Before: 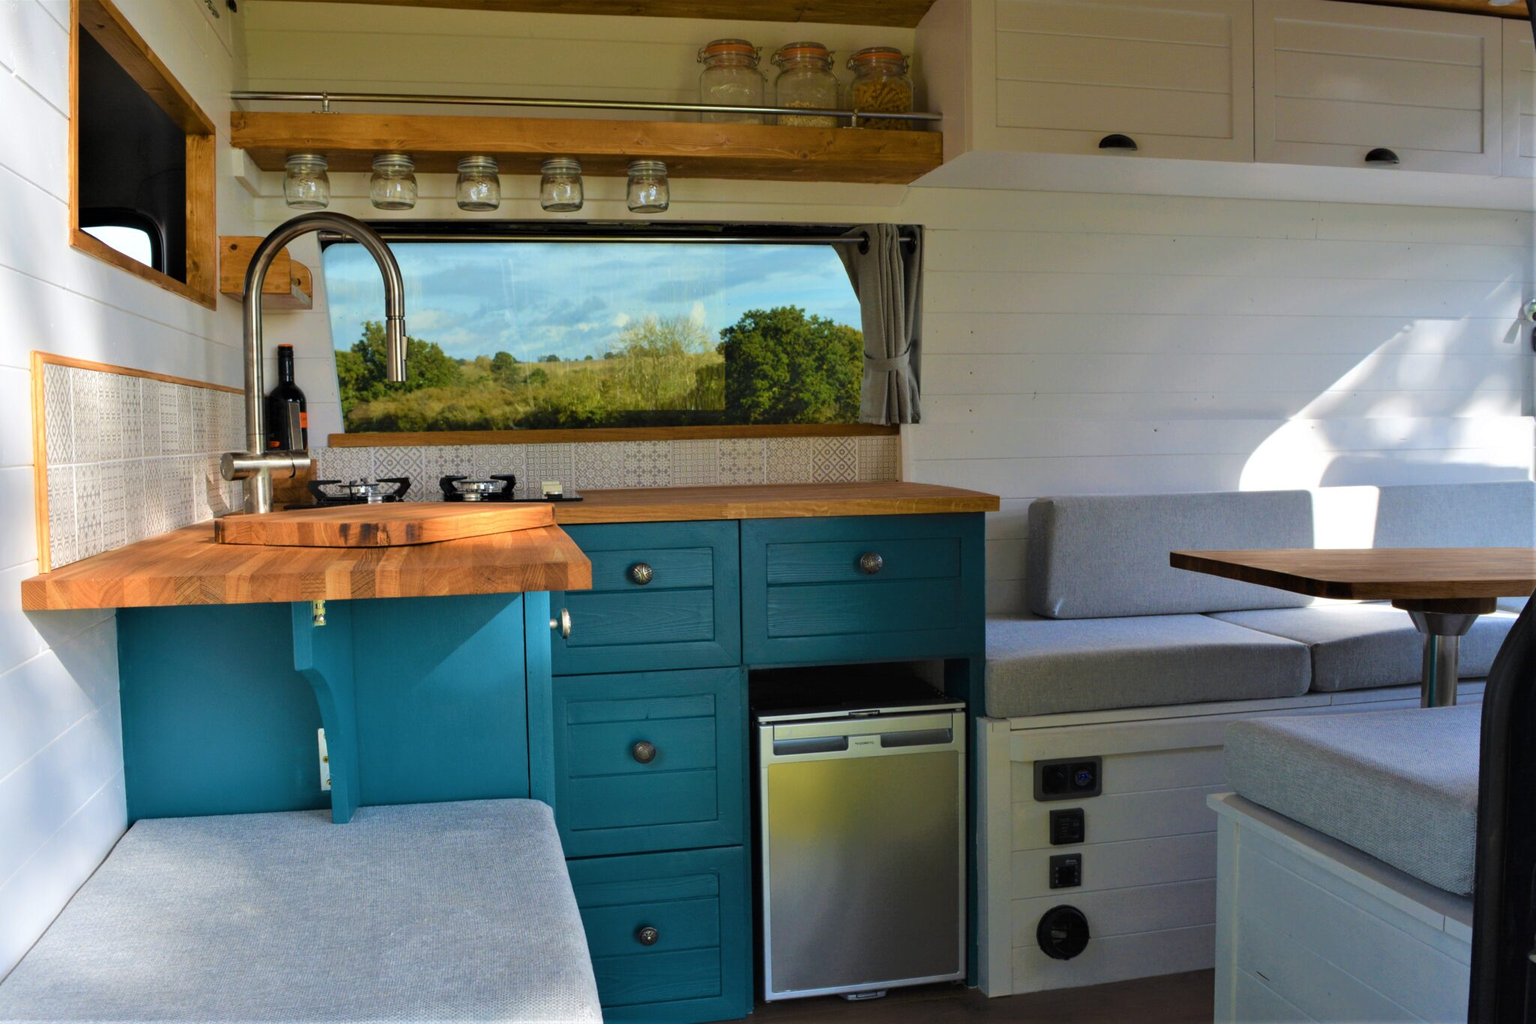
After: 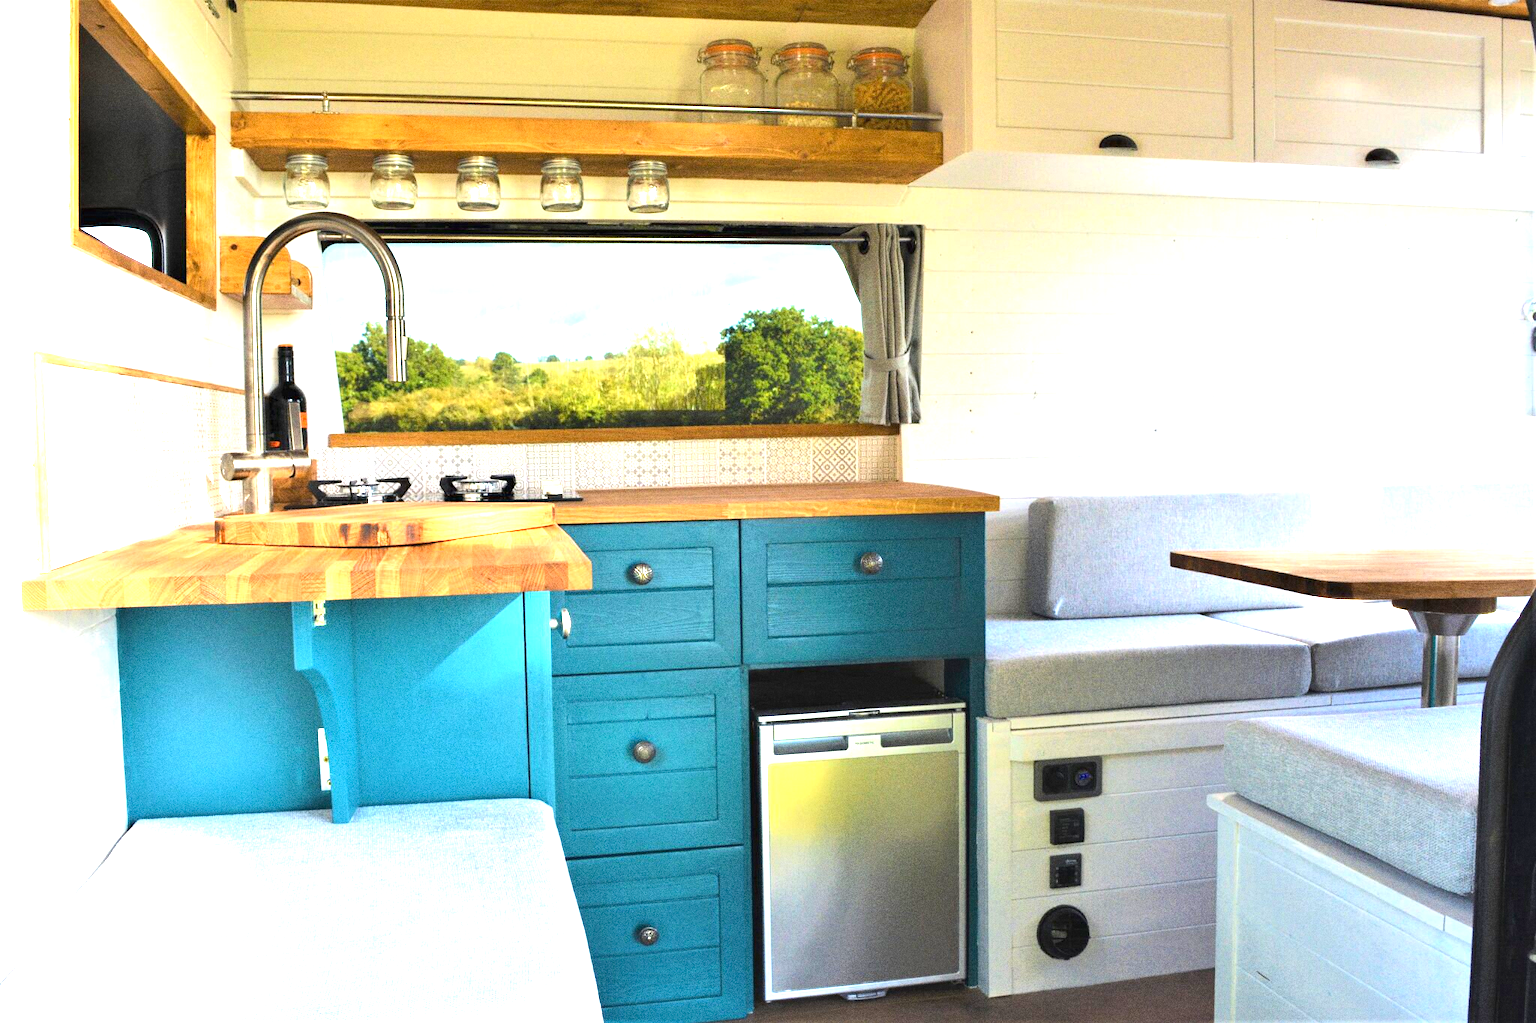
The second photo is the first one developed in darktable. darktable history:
exposure: black level correction 0, exposure 2.088 EV, compensate exposure bias true, compensate highlight preservation false
grain: coarseness 0.09 ISO, strength 40%
white balance: emerald 1
